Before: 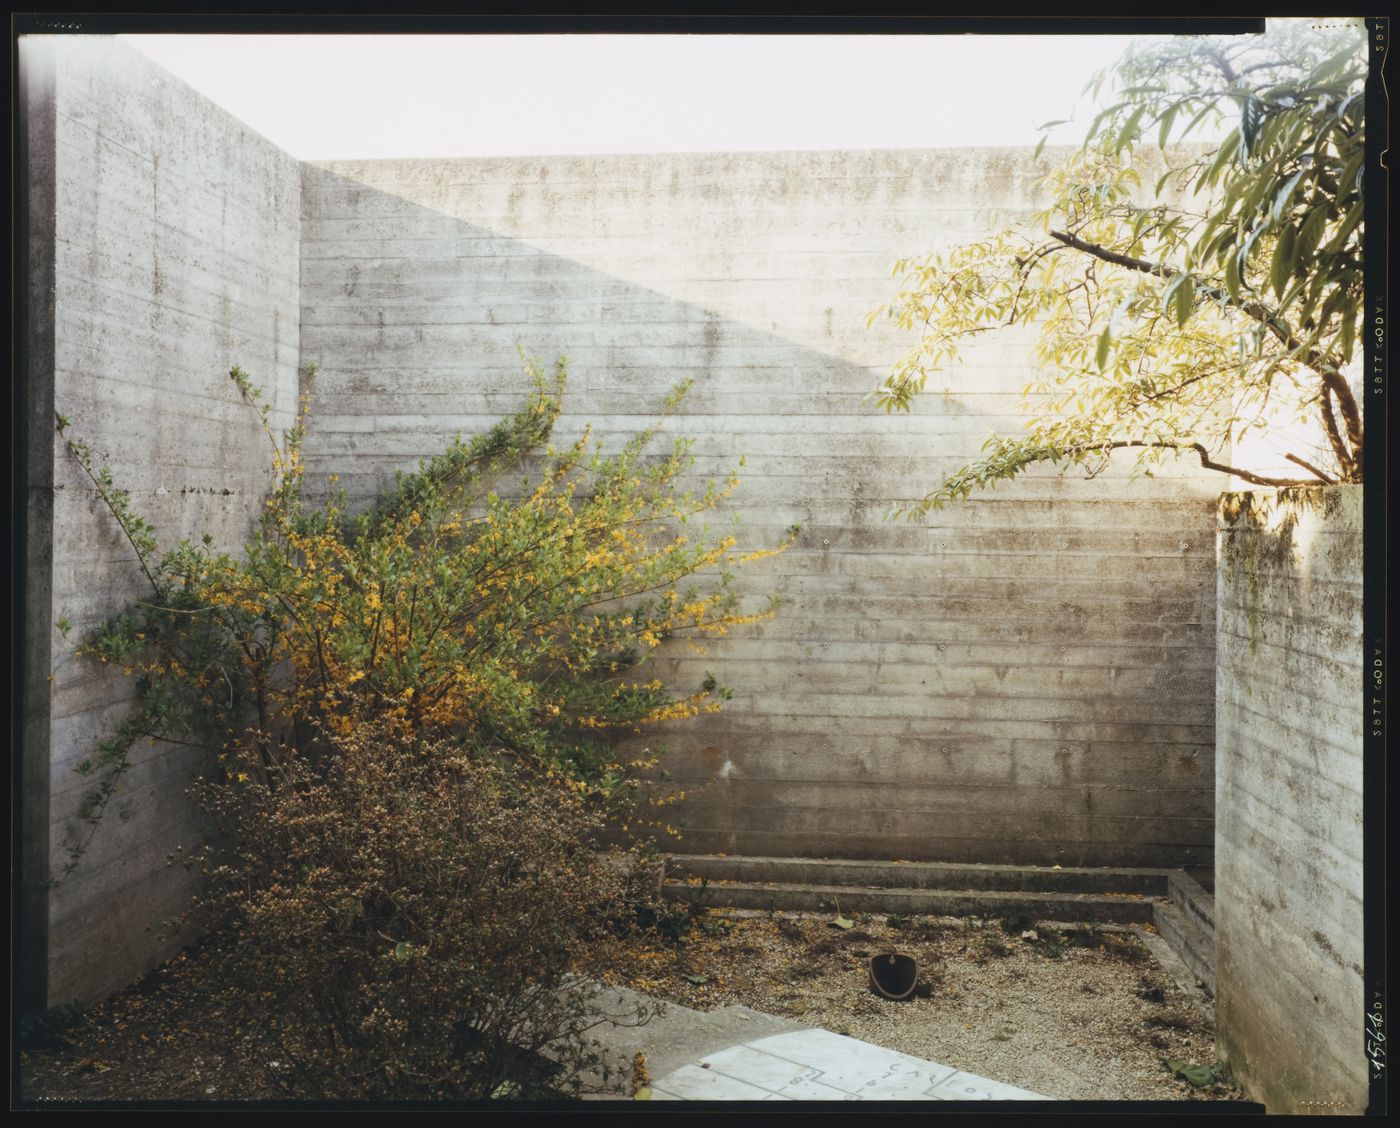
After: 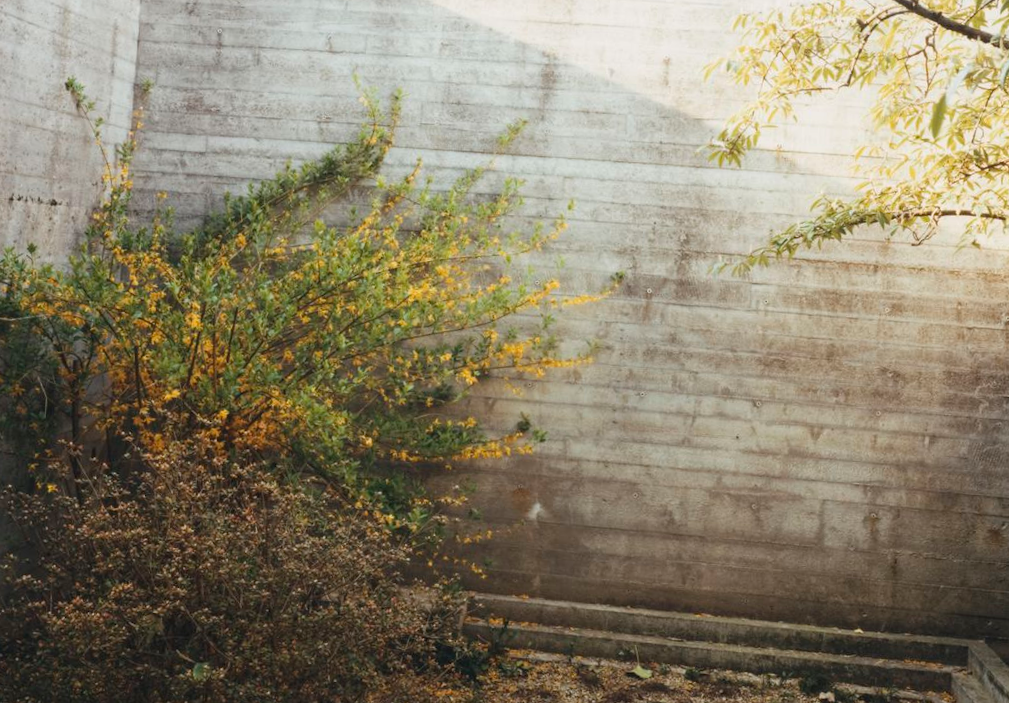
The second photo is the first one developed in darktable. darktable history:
crop and rotate: angle -3.72°, left 9.853%, top 20.916%, right 12.404%, bottom 11.798%
